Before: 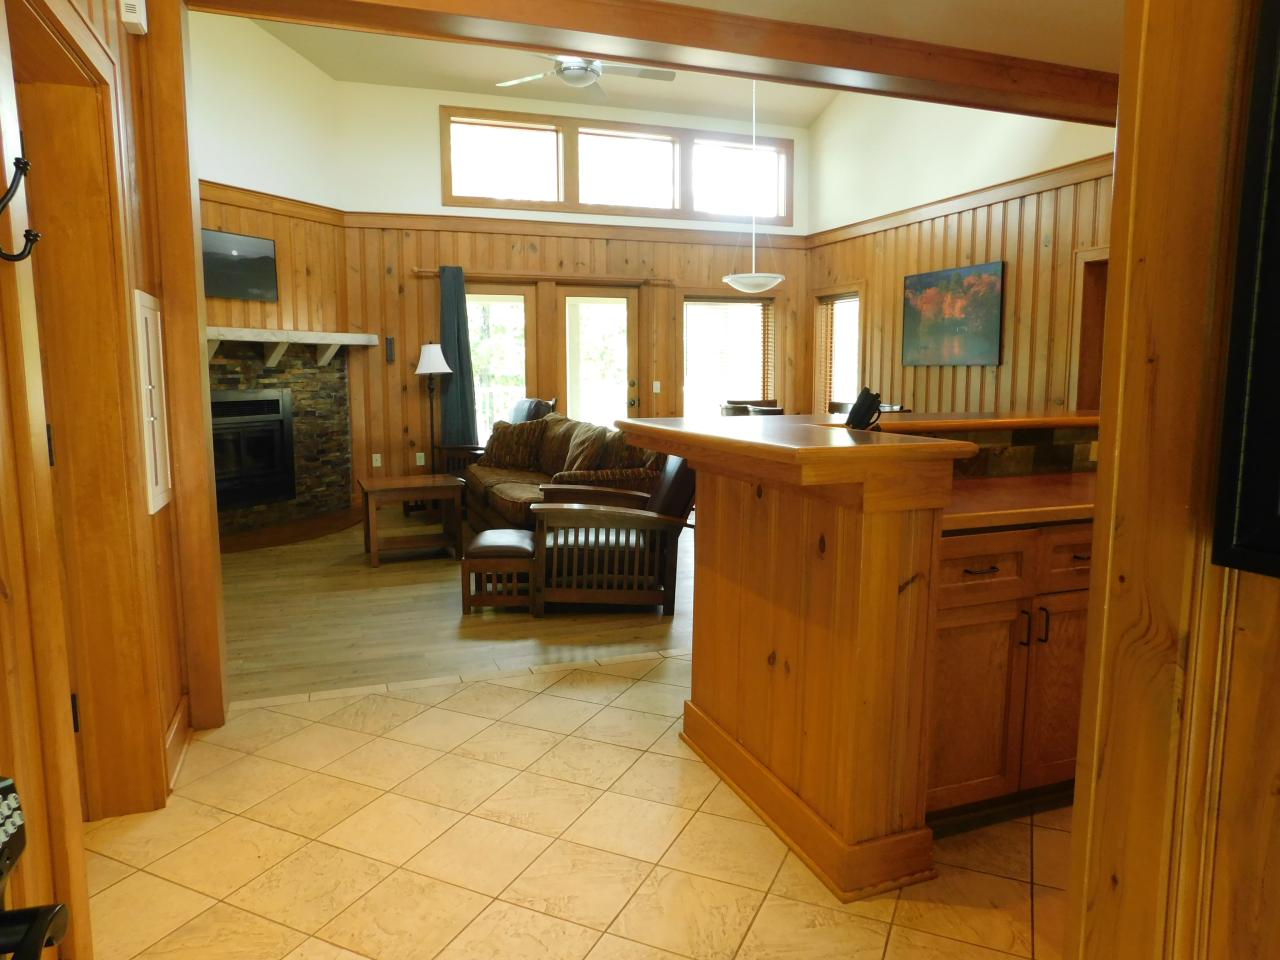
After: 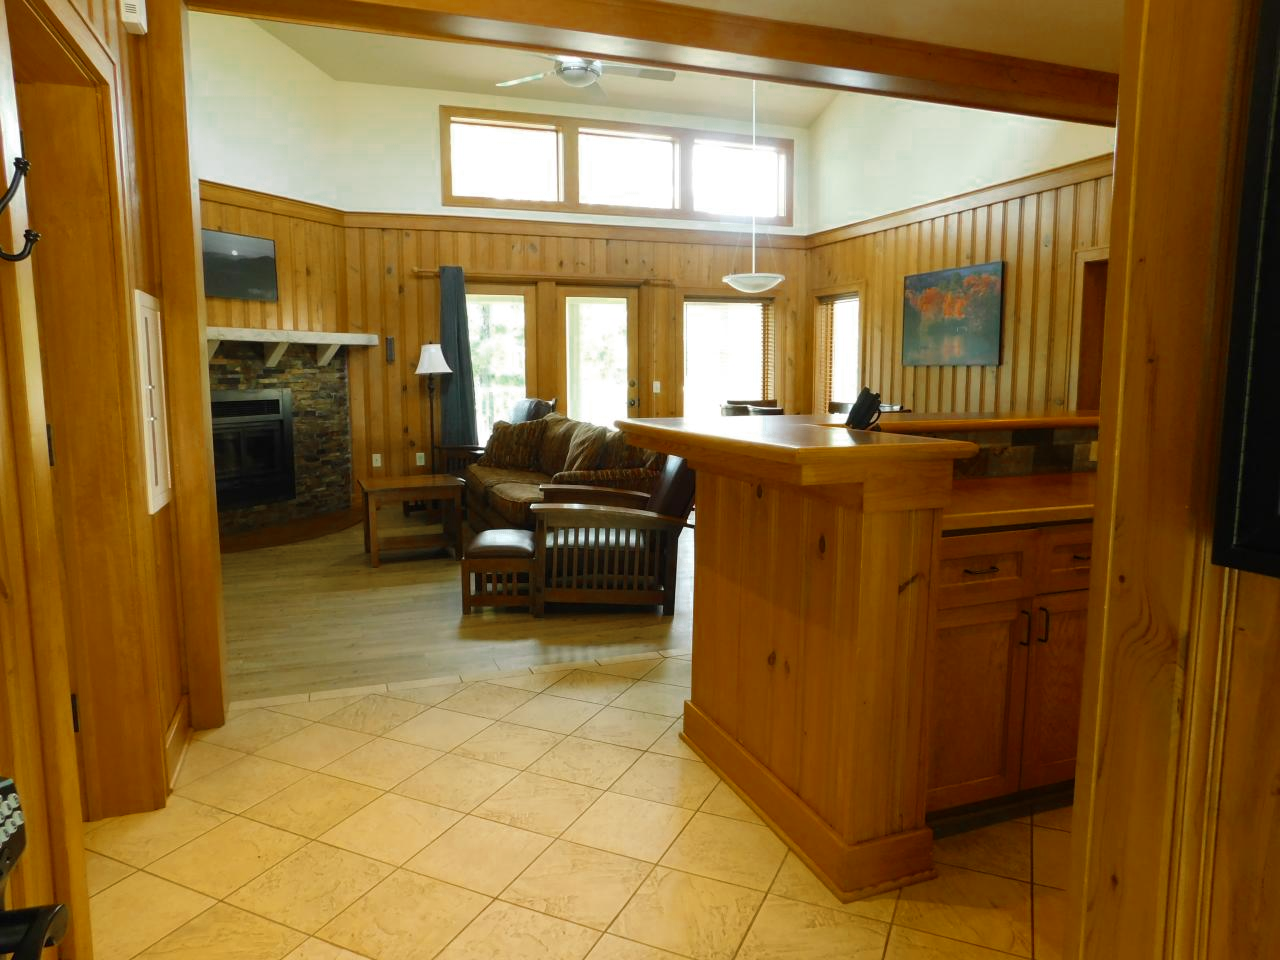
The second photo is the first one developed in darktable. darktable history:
color balance rgb: perceptual saturation grading › global saturation 34.05%, global vibrance 5.56%
color zones: curves: ch0 [(0, 0.5) (0.125, 0.4) (0.25, 0.5) (0.375, 0.4) (0.5, 0.4) (0.625, 0.6) (0.75, 0.6) (0.875, 0.5)]; ch1 [(0, 0.35) (0.125, 0.45) (0.25, 0.35) (0.375, 0.35) (0.5, 0.35) (0.625, 0.35) (0.75, 0.45) (0.875, 0.35)]; ch2 [(0, 0.6) (0.125, 0.5) (0.25, 0.5) (0.375, 0.6) (0.5, 0.6) (0.625, 0.5) (0.75, 0.5) (0.875, 0.5)]
